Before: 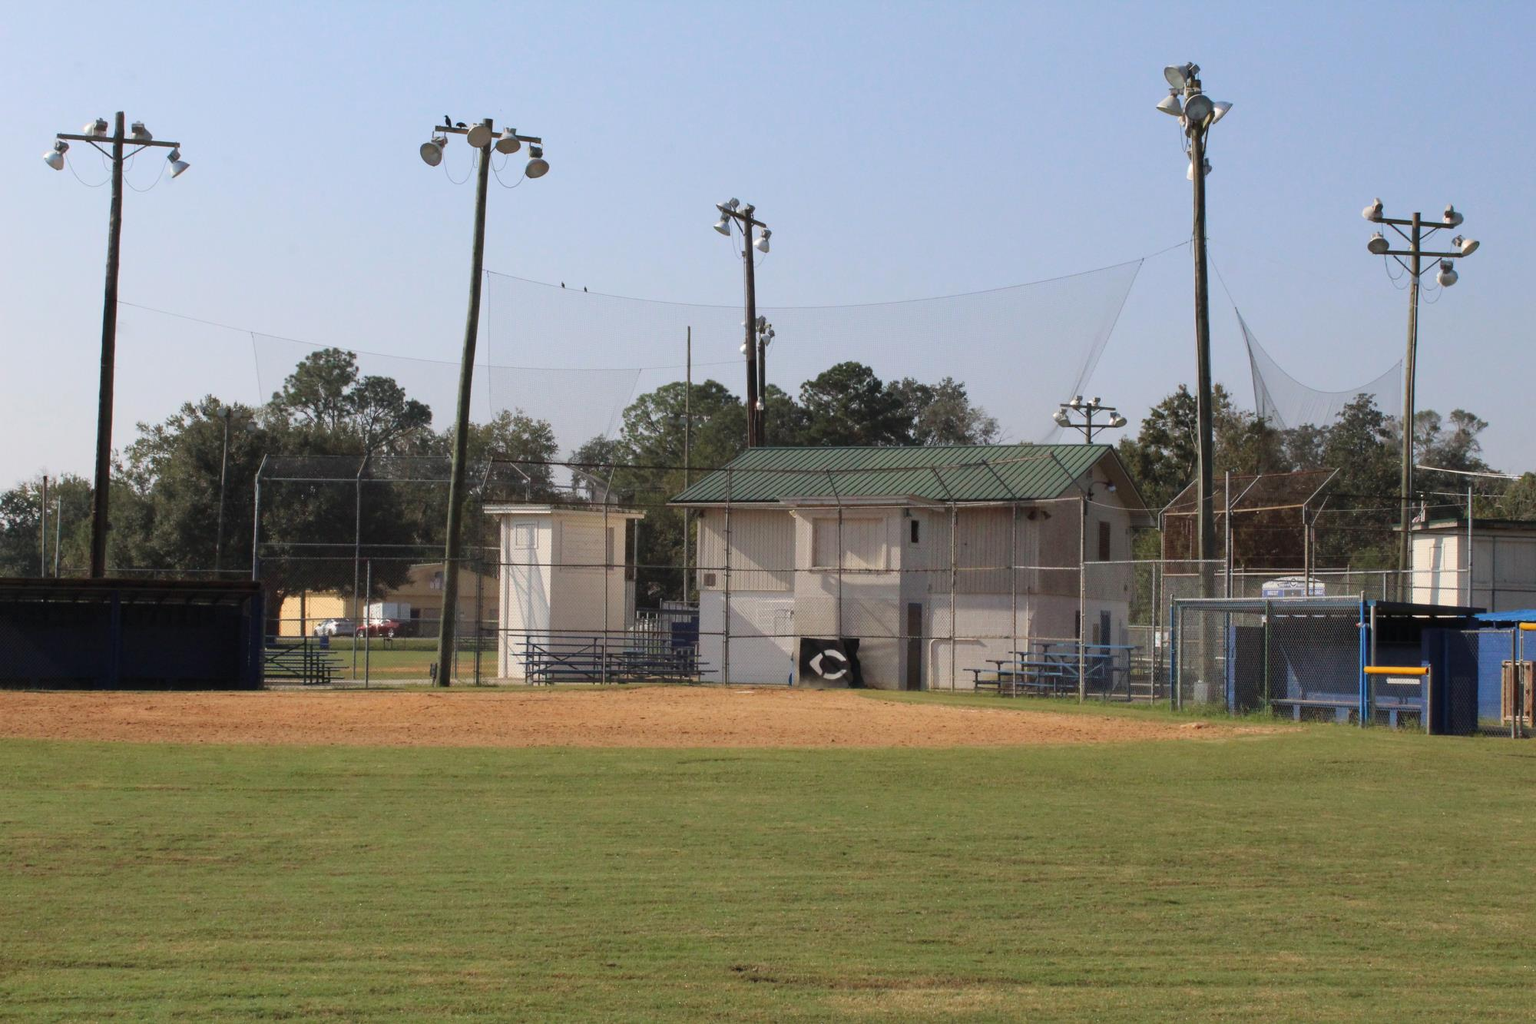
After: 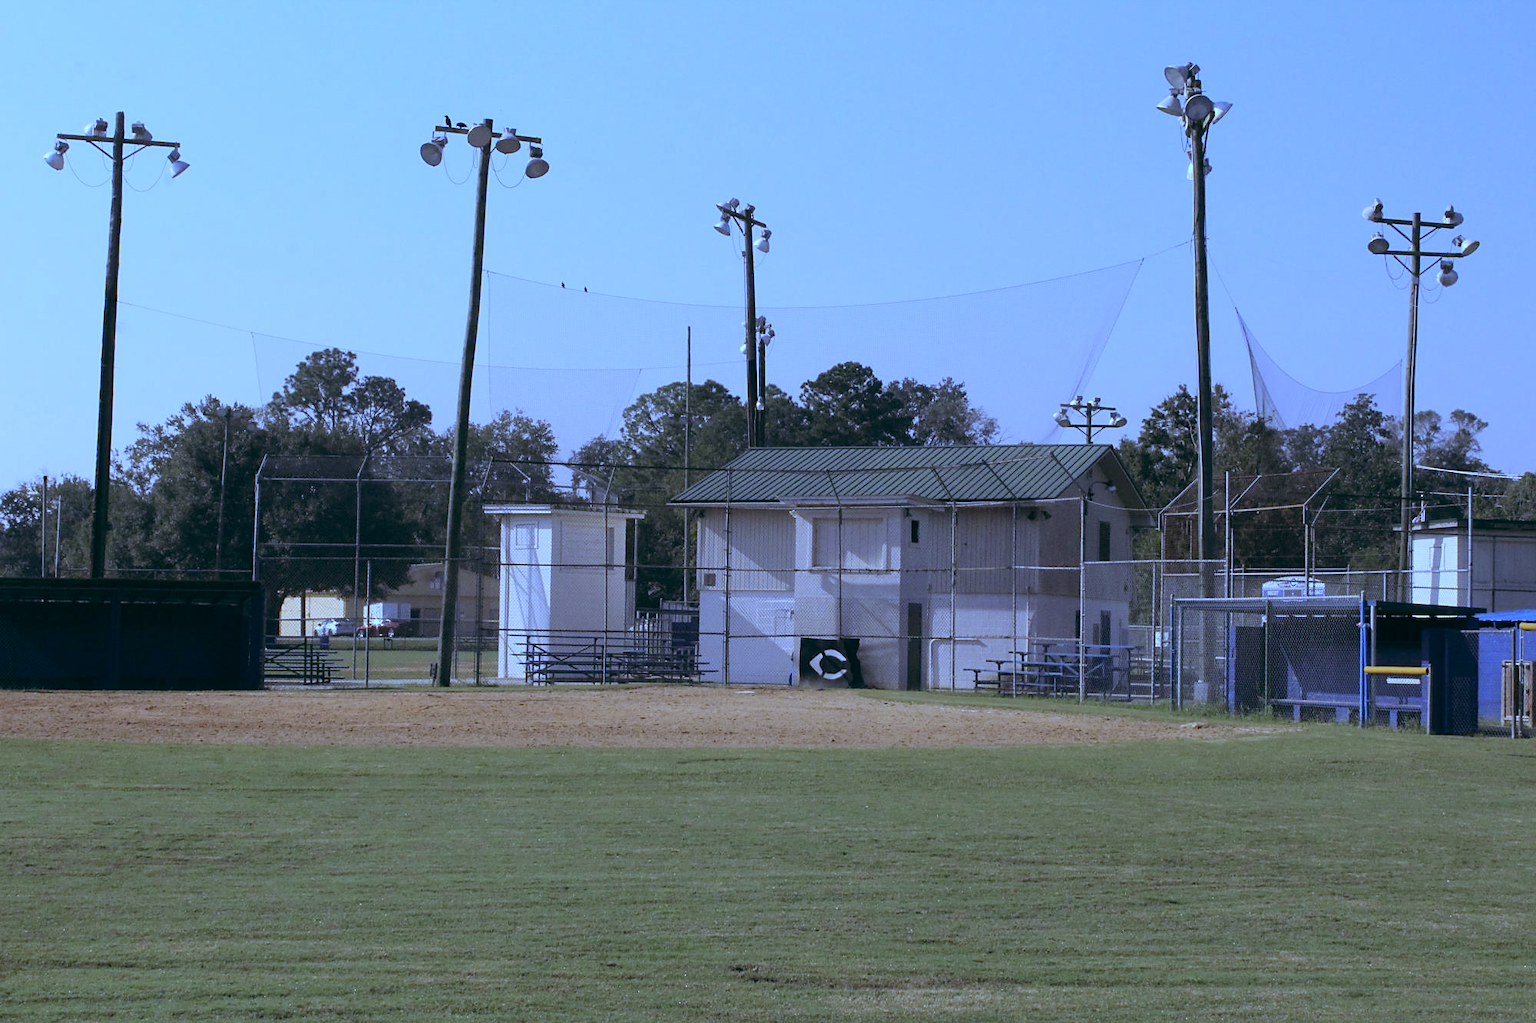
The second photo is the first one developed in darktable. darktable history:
sharpen: radius 1.864, amount 0.398, threshold 1.271
white balance: red 0.766, blue 1.537
color balance: lift [1, 0.994, 1.002, 1.006], gamma [0.957, 1.081, 1.016, 0.919], gain [0.97, 0.972, 1.01, 1.028], input saturation 91.06%, output saturation 79.8%
